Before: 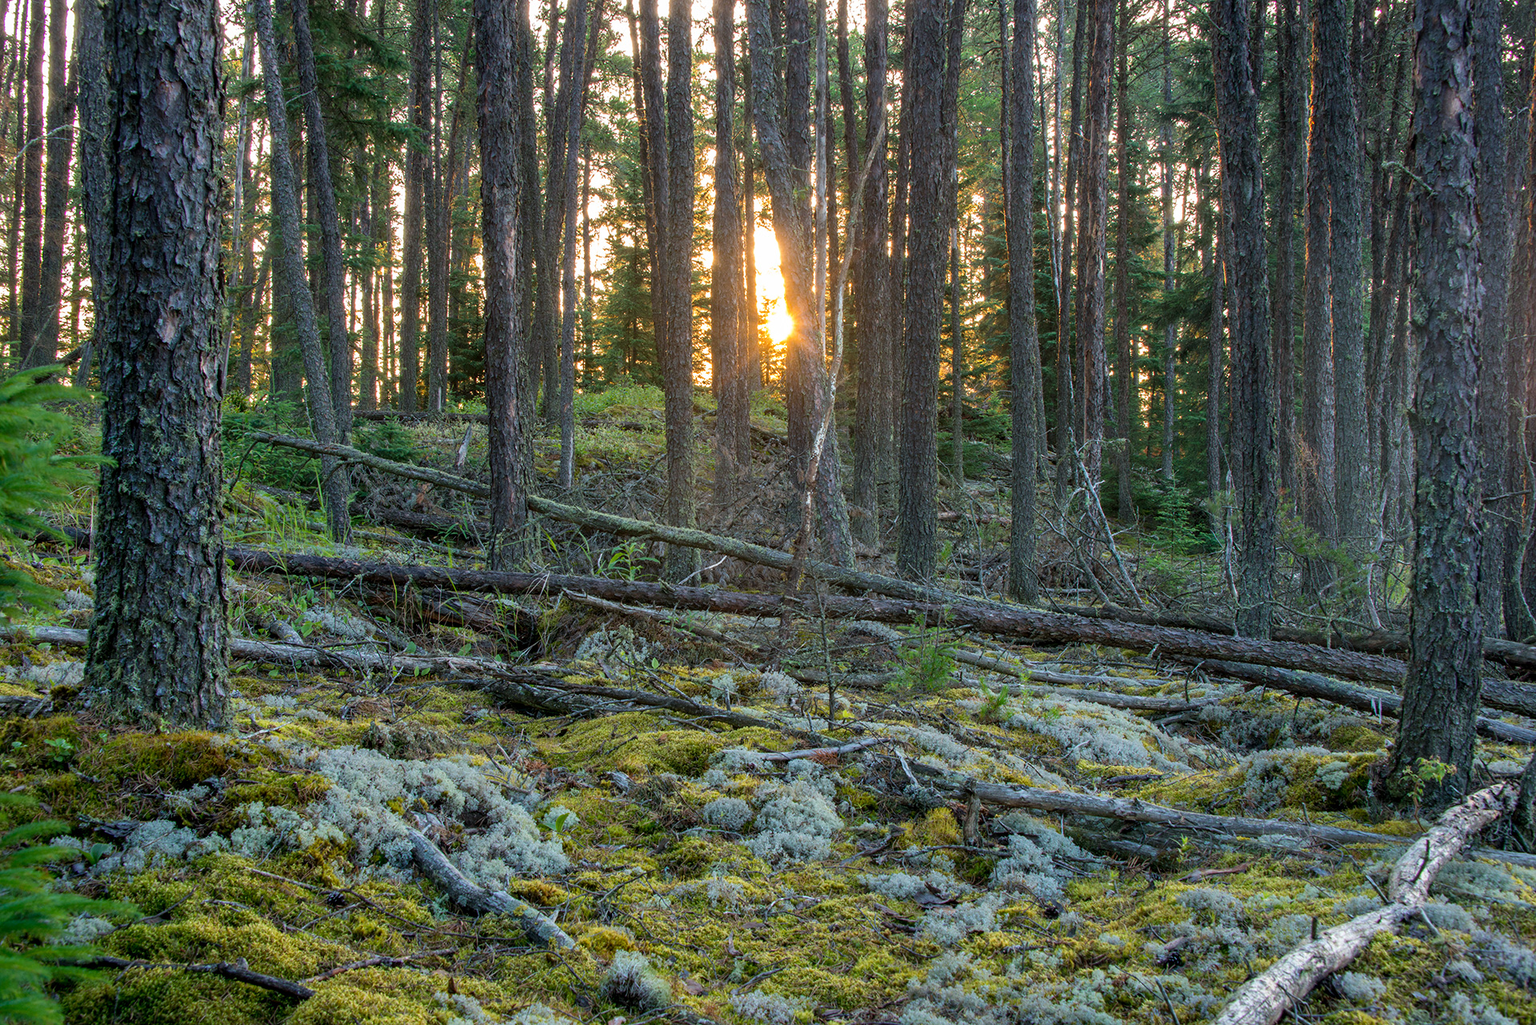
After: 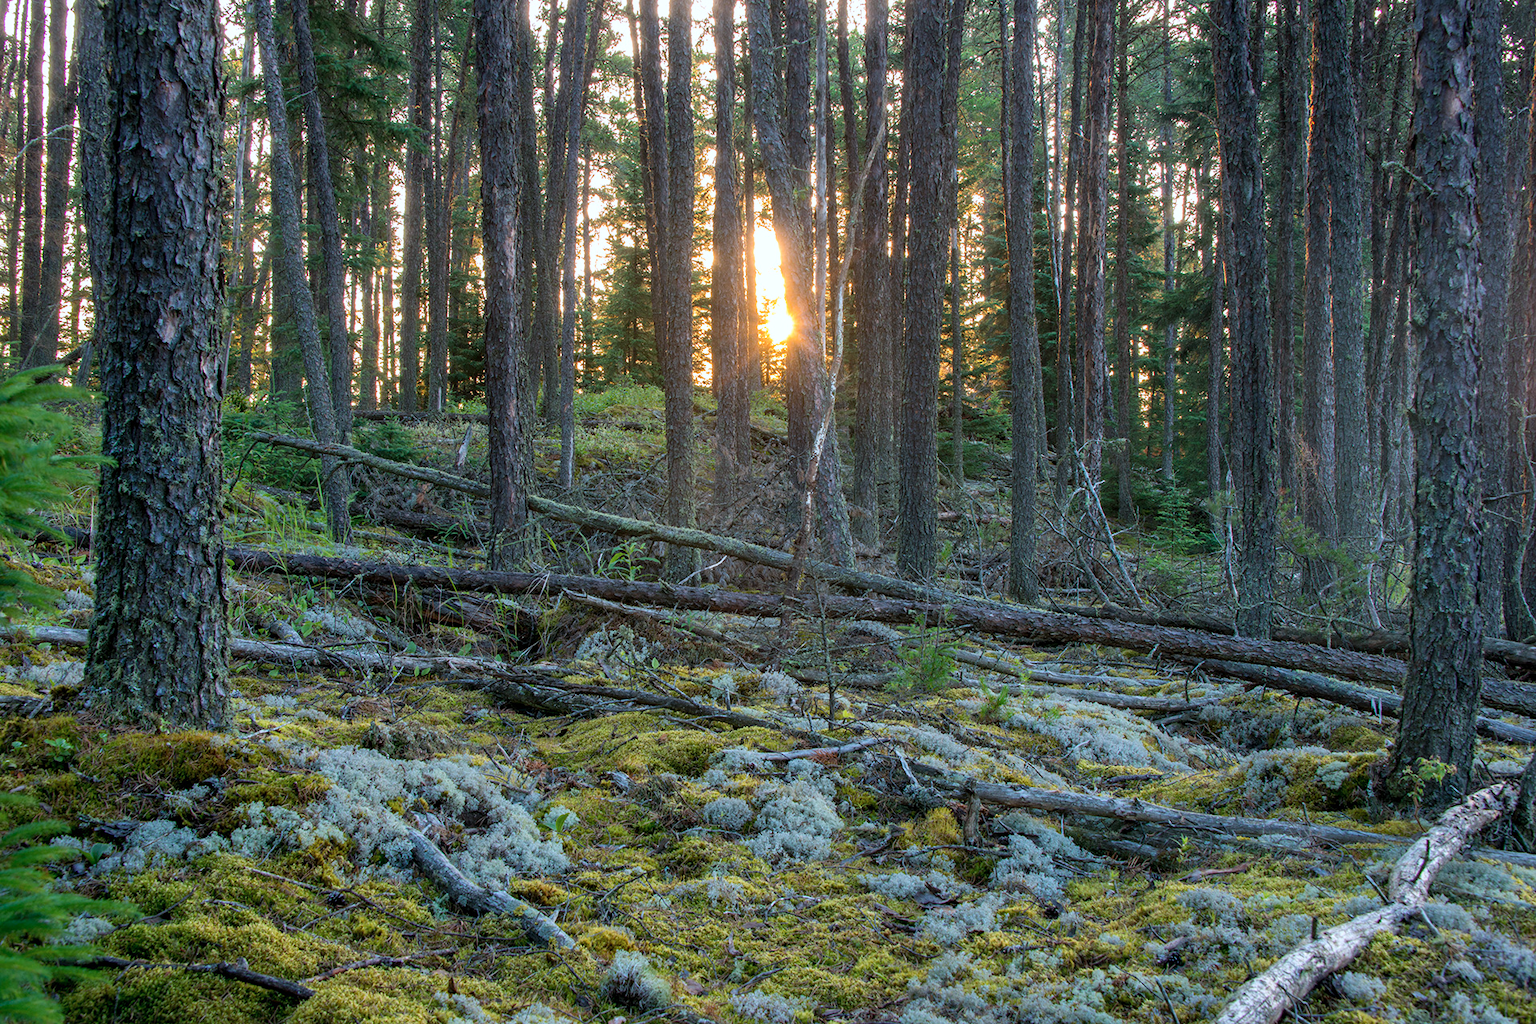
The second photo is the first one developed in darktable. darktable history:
color correction: highlights a* -0.772, highlights b* -8.92
bloom: size 3%, threshold 100%, strength 0%
